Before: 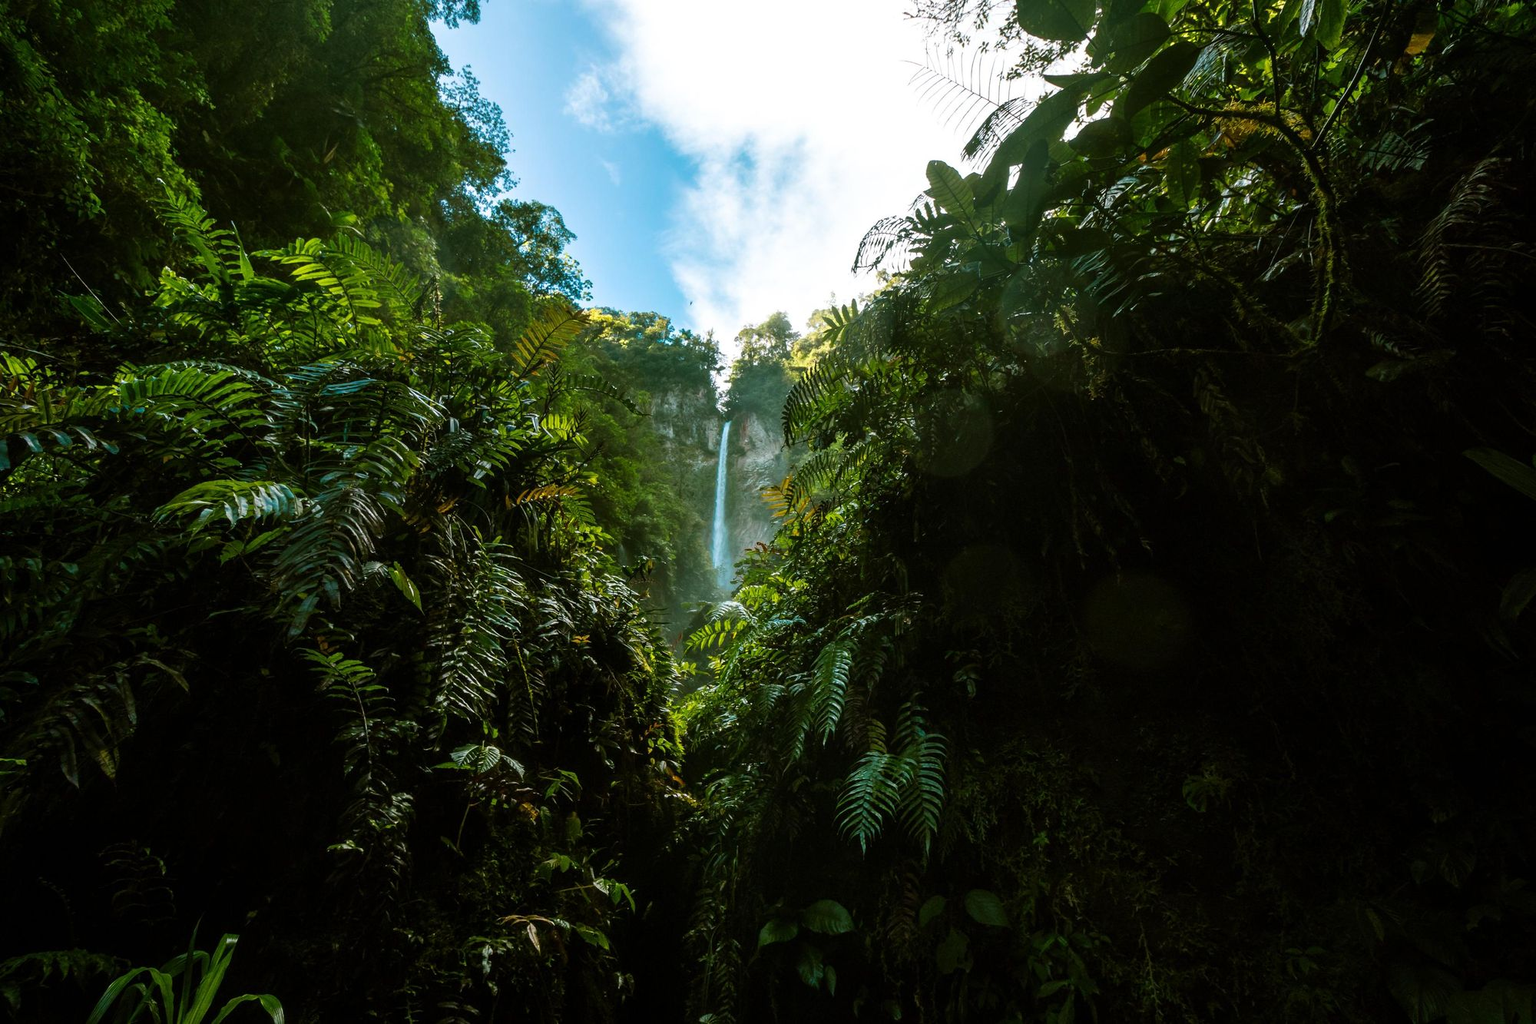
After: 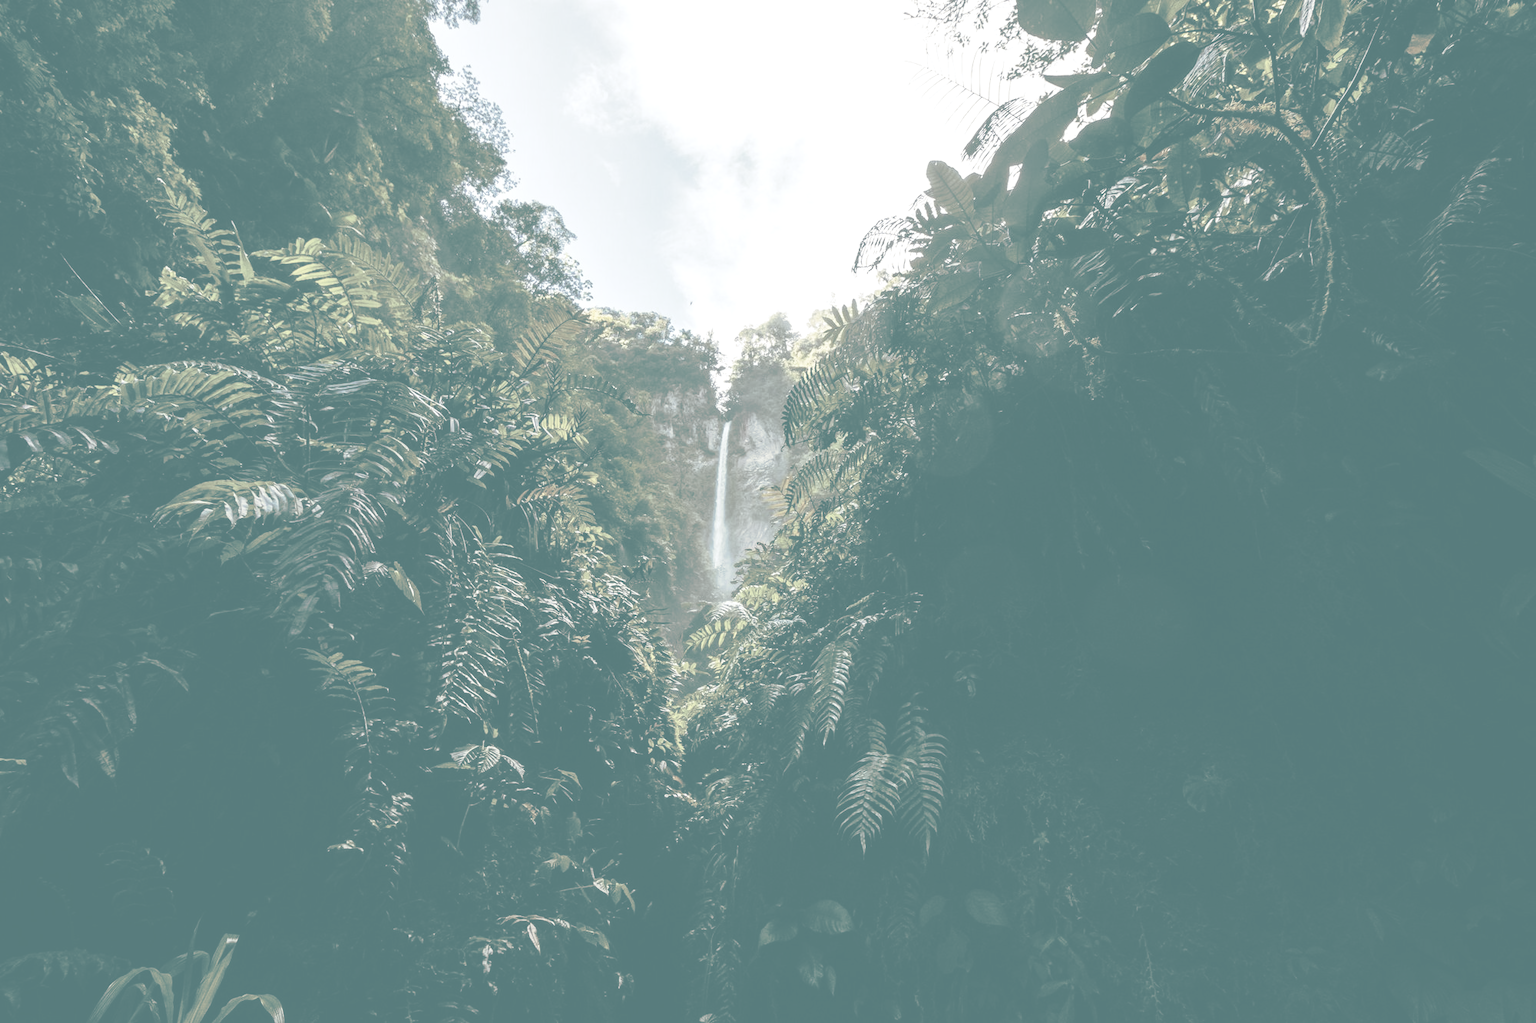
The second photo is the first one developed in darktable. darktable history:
tone equalizer: -8 EV -1.08 EV, -7 EV -1.01 EV, -6 EV -0.867 EV, -5 EV -0.578 EV, -3 EV 0.578 EV, -2 EV 0.867 EV, -1 EV 1.01 EV, +0 EV 1.08 EV, edges refinement/feathering 500, mask exposure compensation -1.57 EV, preserve details no
white balance: red 0.931, blue 1.11
contrast brightness saturation: contrast -0.32, brightness 0.75, saturation -0.78
split-toning: shadows › hue 186.43°, highlights › hue 49.29°, compress 30.29%
